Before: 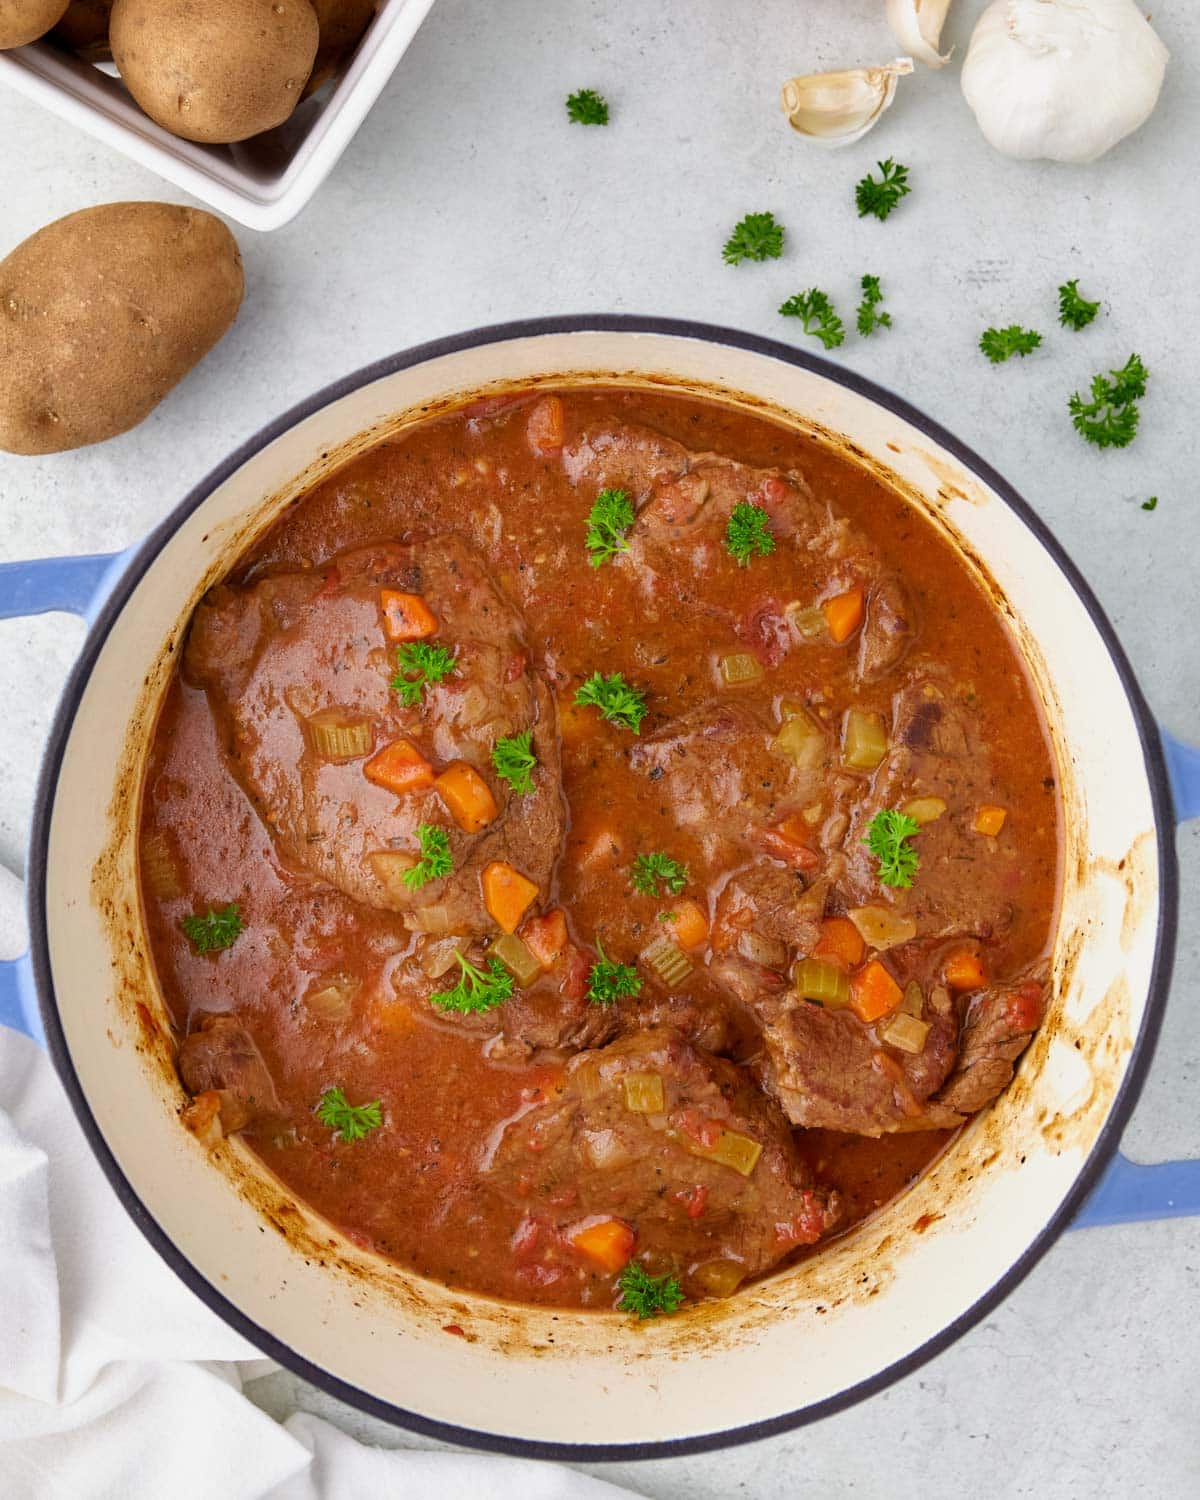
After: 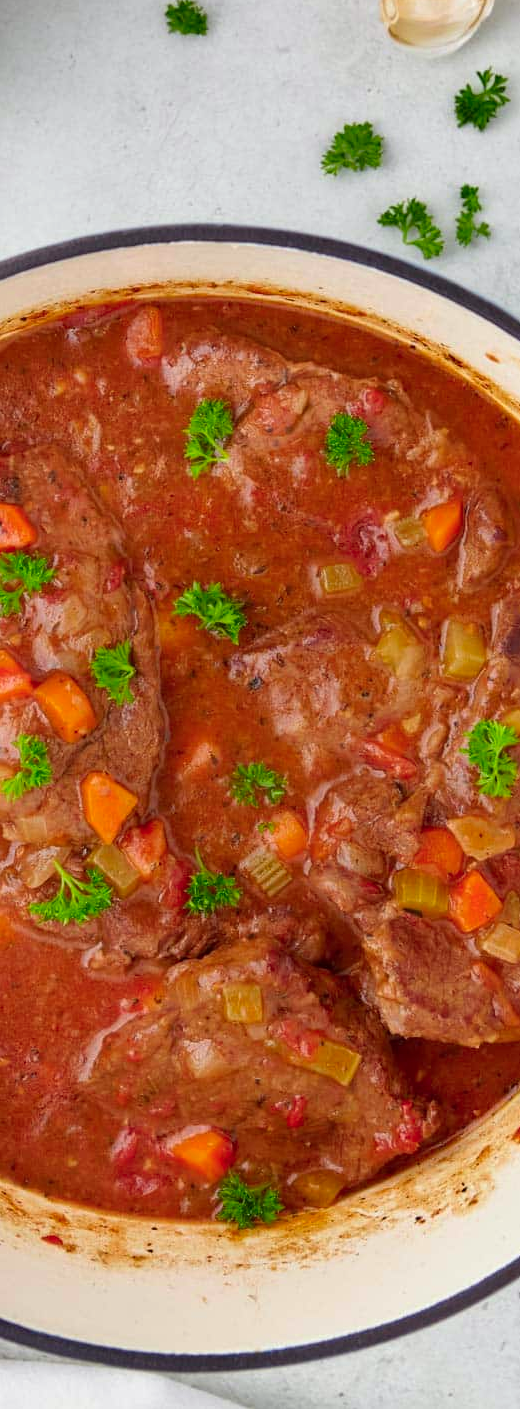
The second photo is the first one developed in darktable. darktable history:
crop: left 33.452%, top 6.025%, right 23.155%
color calibration: output R [0.946, 0.065, -0.013, 0], output G [-0.246, 1.264, -0.017, 0], output B [0.046, -0.098, 1.05, 0], illuminant custom, x 0.344, y 0.359, temperature 5045.54 K
